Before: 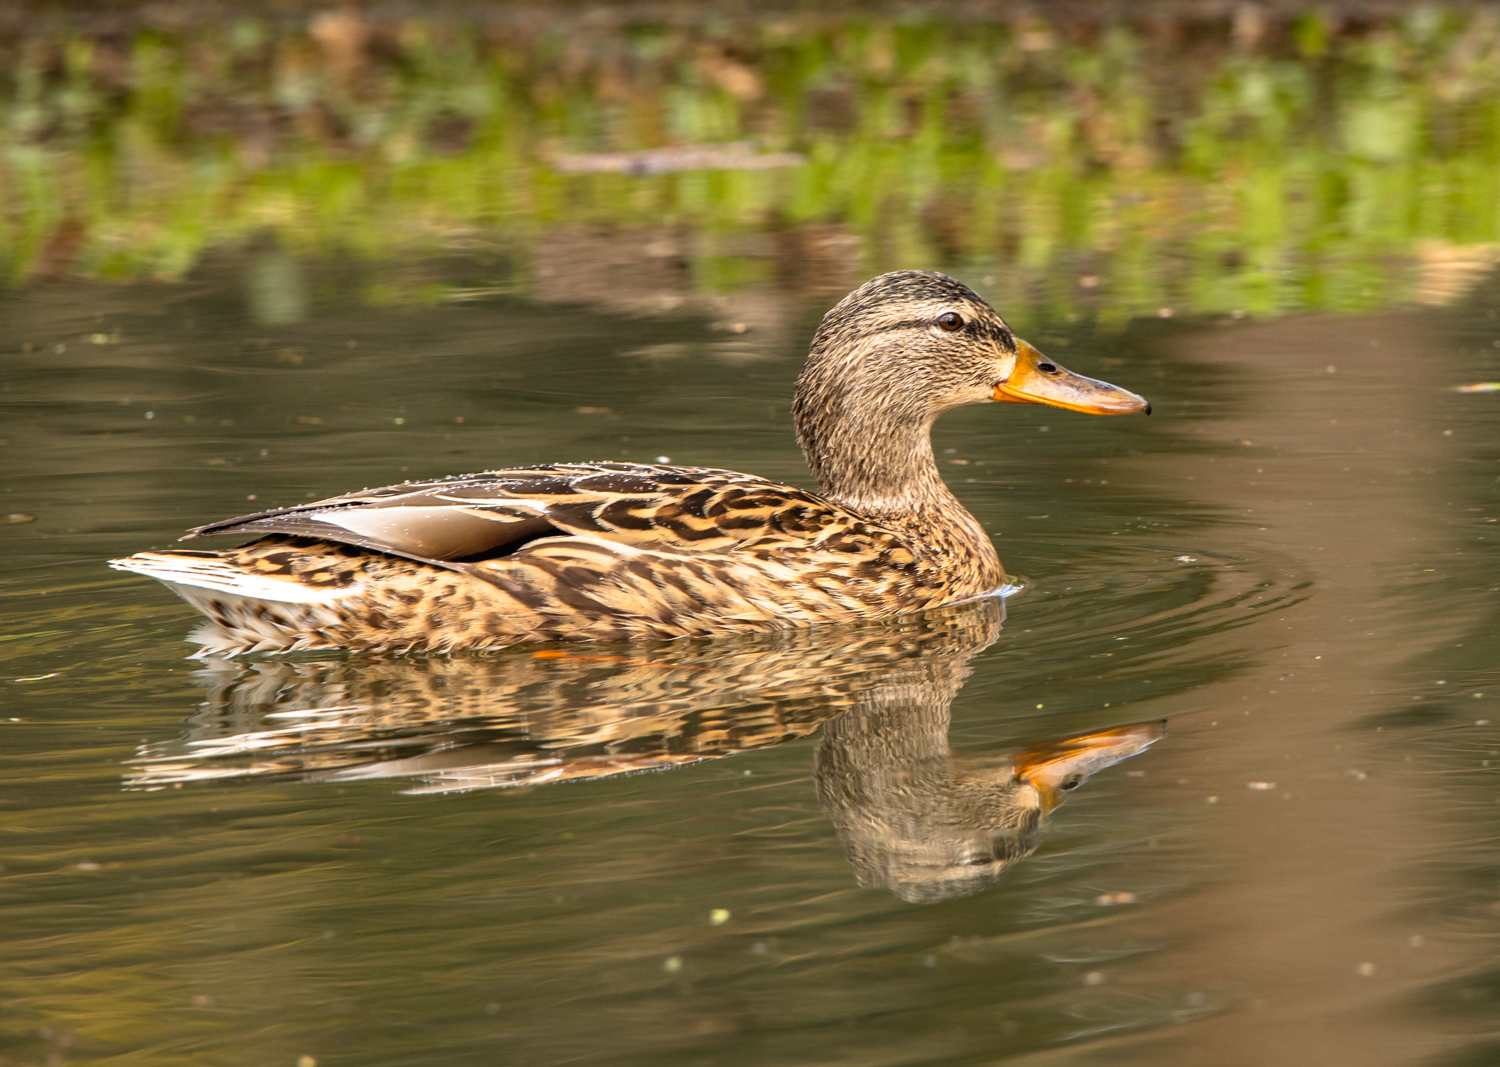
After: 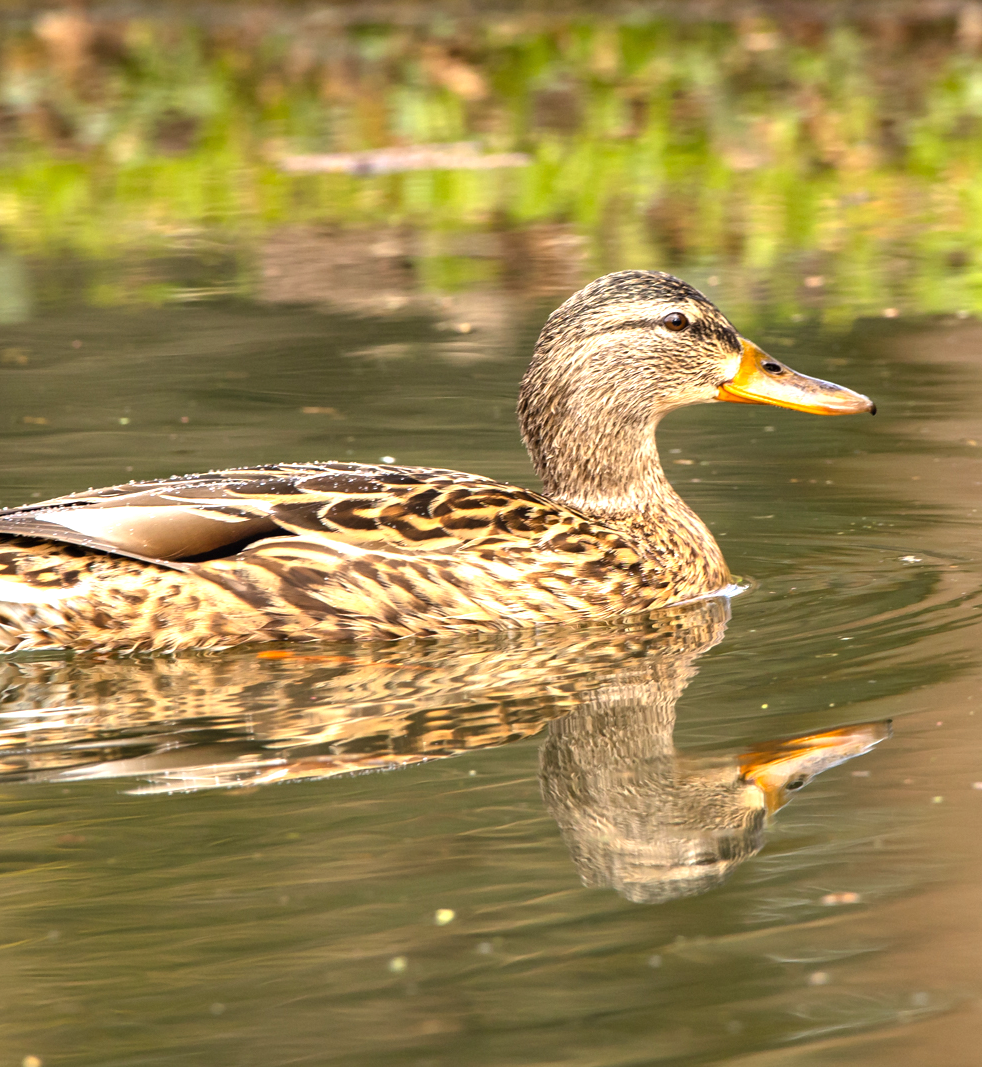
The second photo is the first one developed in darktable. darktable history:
exposure: black level correction 0, exposure 0.697 EV, compensate highlight preservation false
crop and rotate: left 18.347%, right 16.14%
